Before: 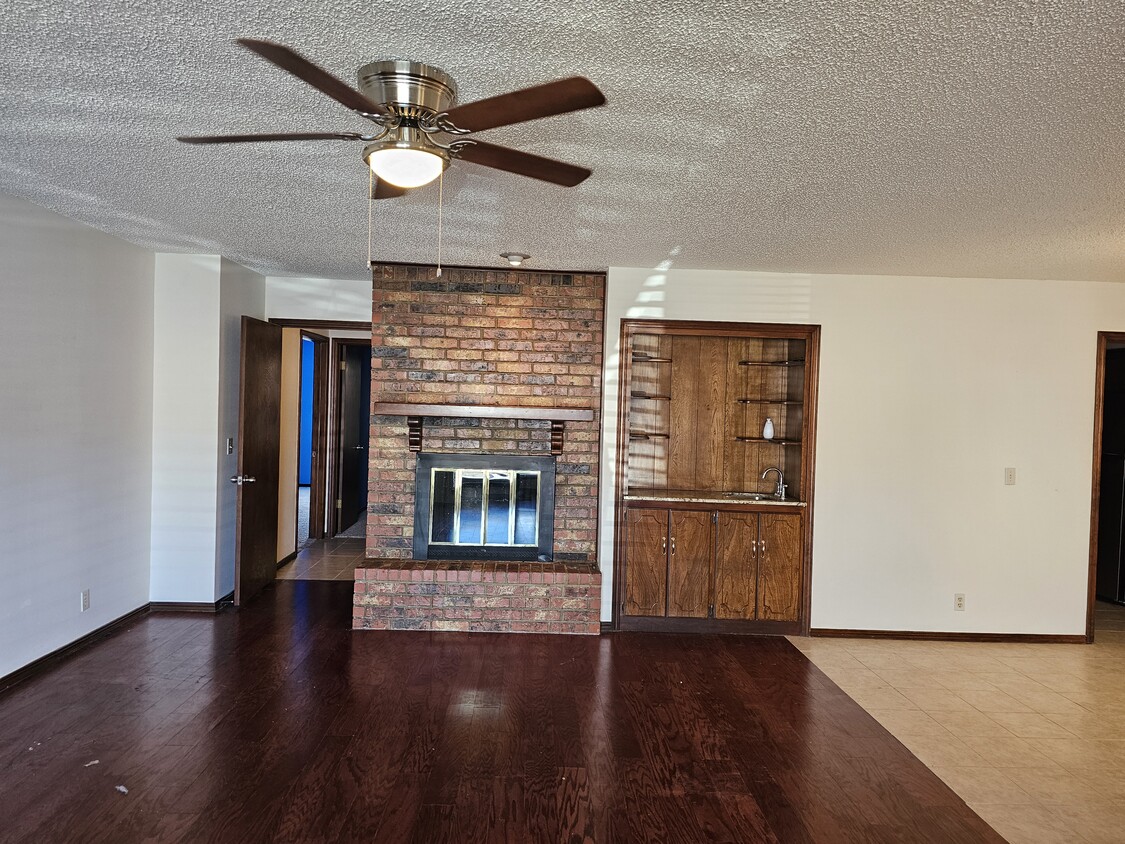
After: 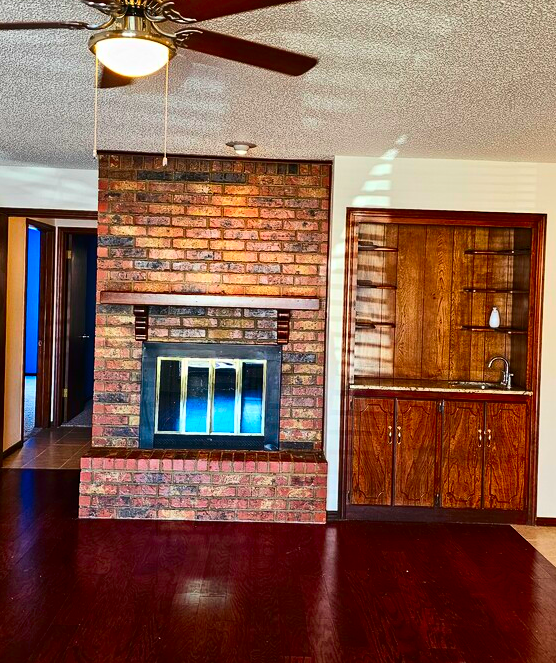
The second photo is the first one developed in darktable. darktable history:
contrast brightness saturation: contrast 0.263, brightness 0.016, saturation 0.865
crop and rotate: angle 0.019°, left 24.346%, top 13.189%, right 26.159%, bottom 8.128%
